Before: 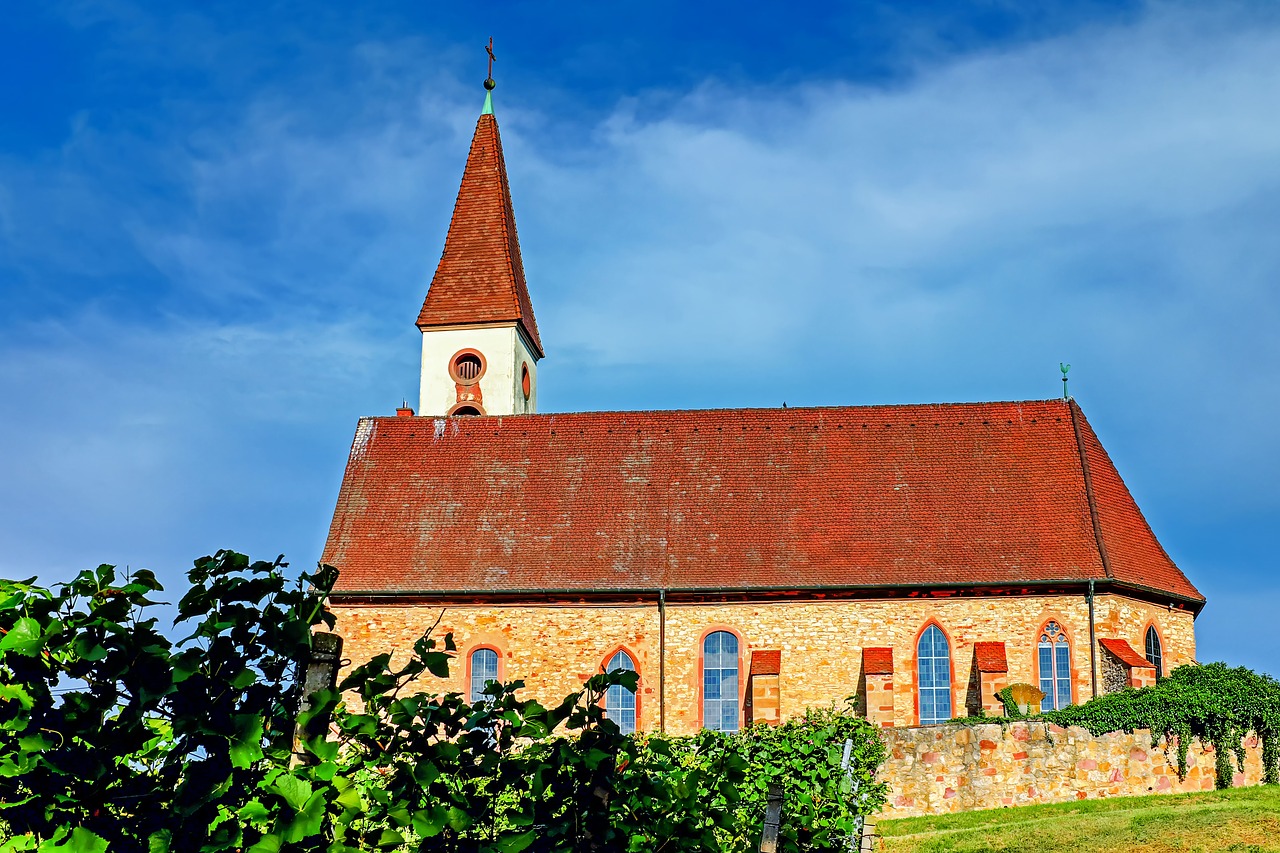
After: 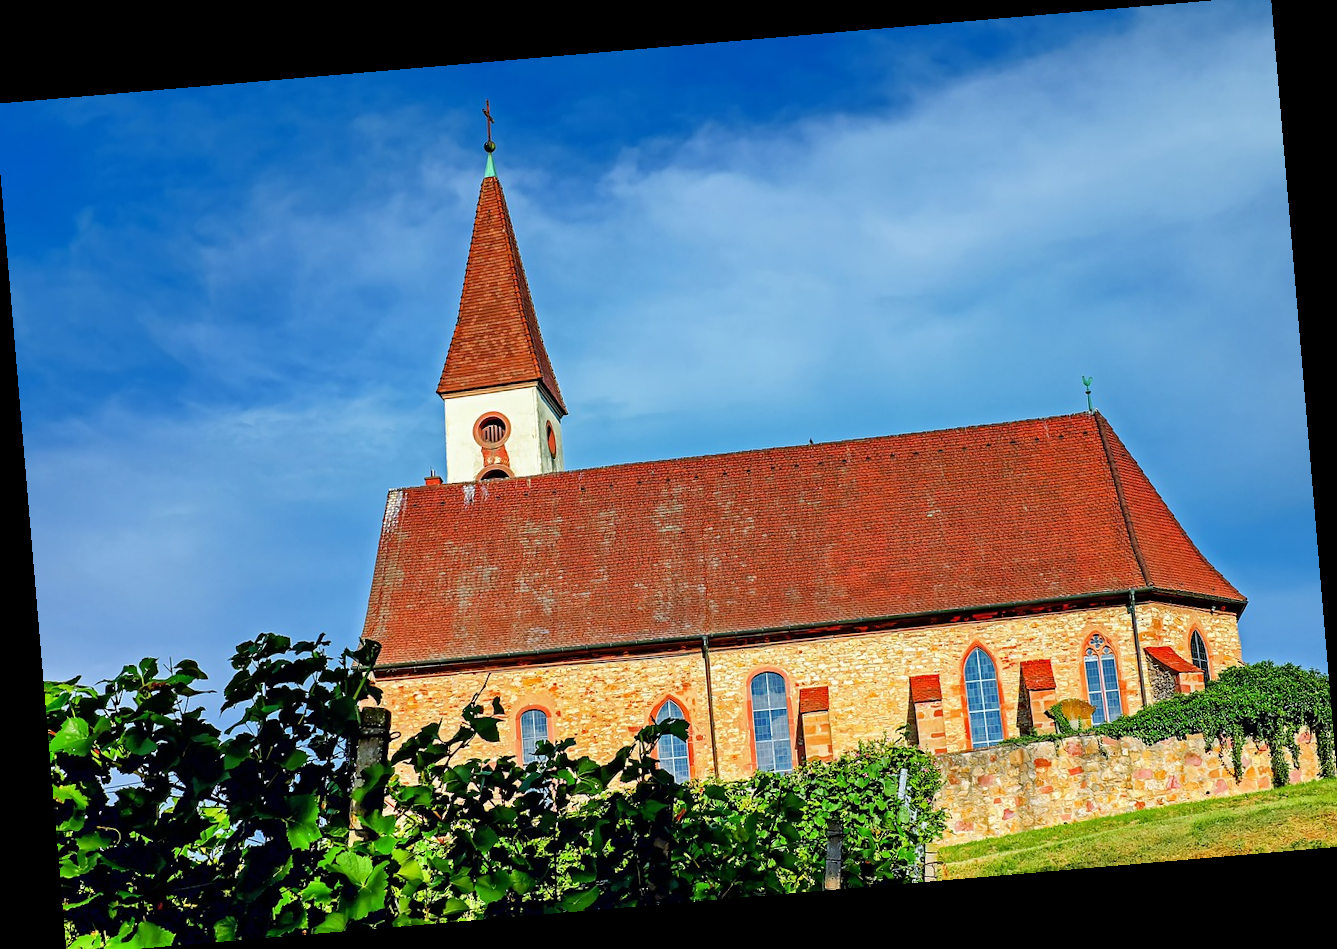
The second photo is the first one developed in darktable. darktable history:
crop: left 0.434%, top 0.485%, right 0.244%, bottom 0.386%
rotate and perspective: rotation -4.86°, automatic cropping off
white balance: red 1, blue 1
